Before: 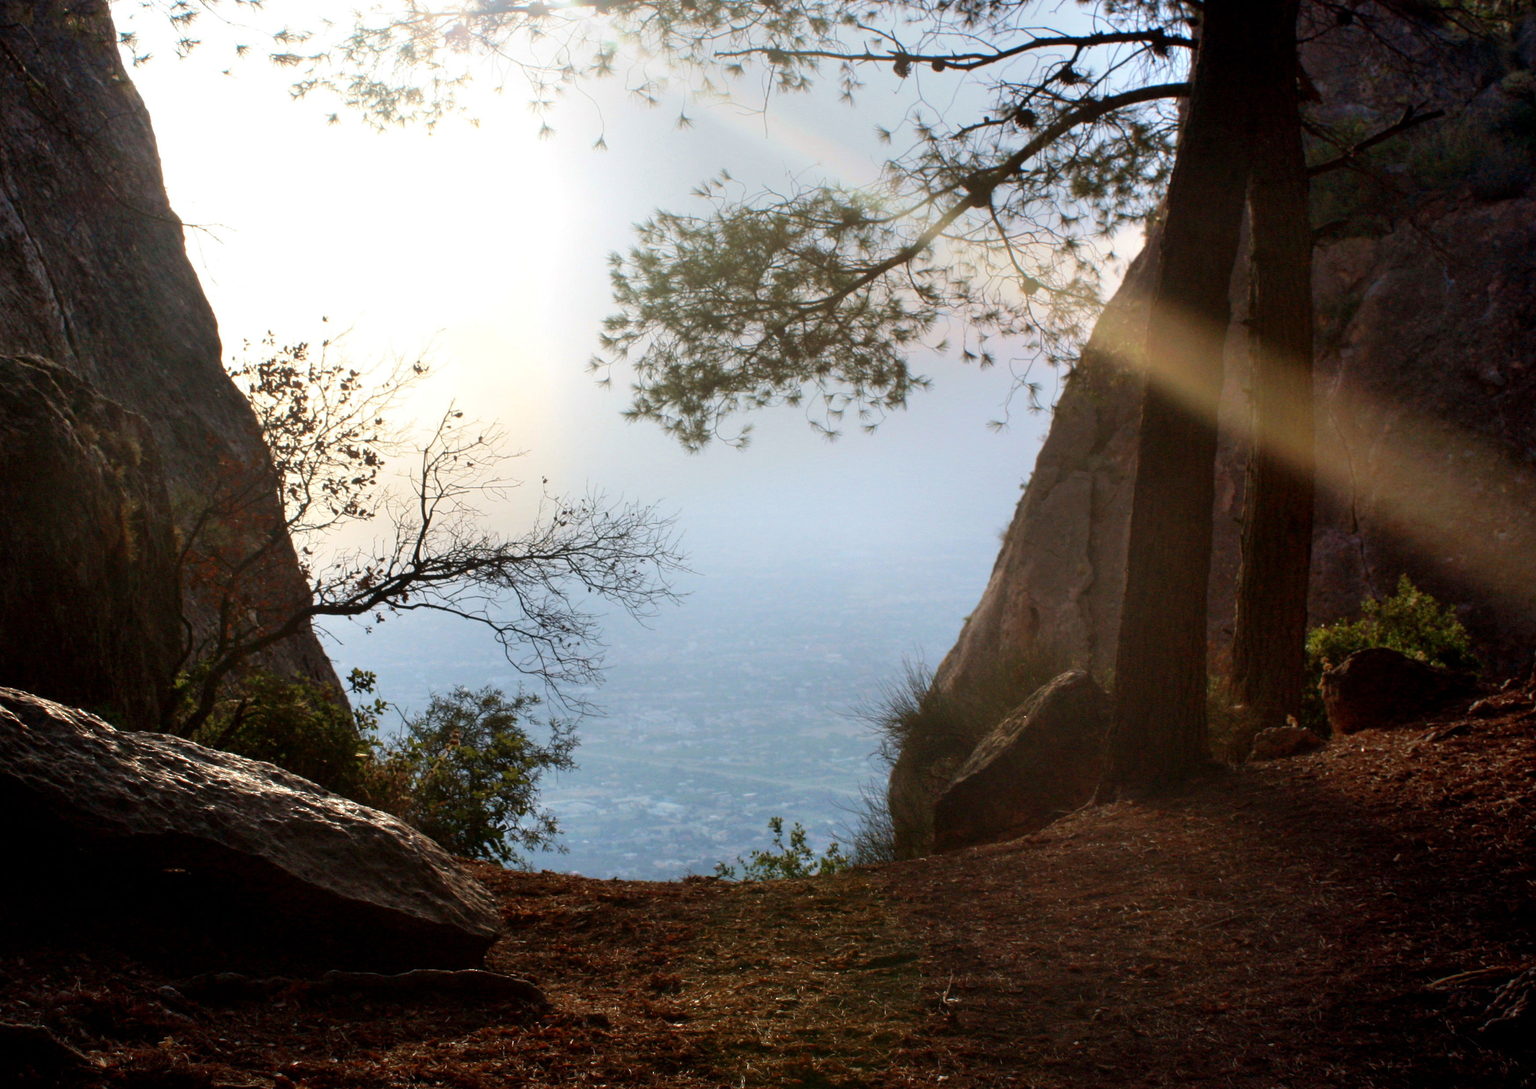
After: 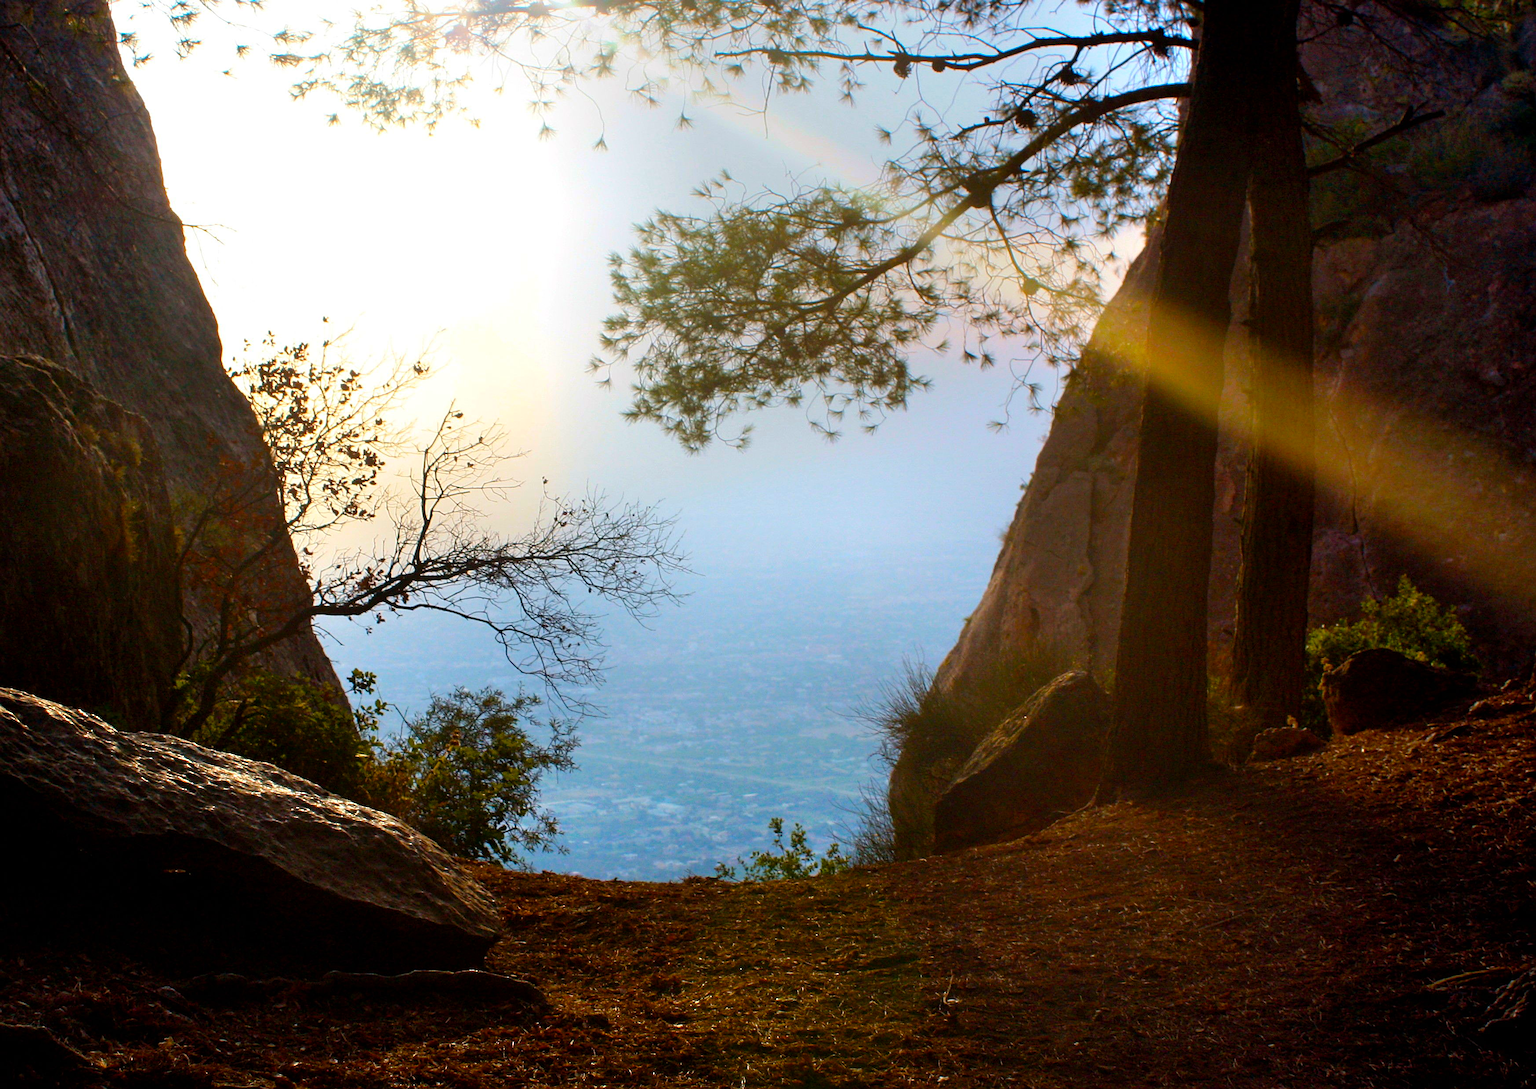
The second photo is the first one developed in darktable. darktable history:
sharpen: on, module defaults
color balance rgb: shadows lift › chroma 1.026%, shadows lift › hue 31.39°, linear chroma grading › shadows 10.688%, linear chroma grading › highlights 9.823%, linear chroma grading › global chroma 15.127%, linear chroma grading › mid-tones 14.75%, perceptual saturation grading › global saturation 25.705%, global vibrance 20%
